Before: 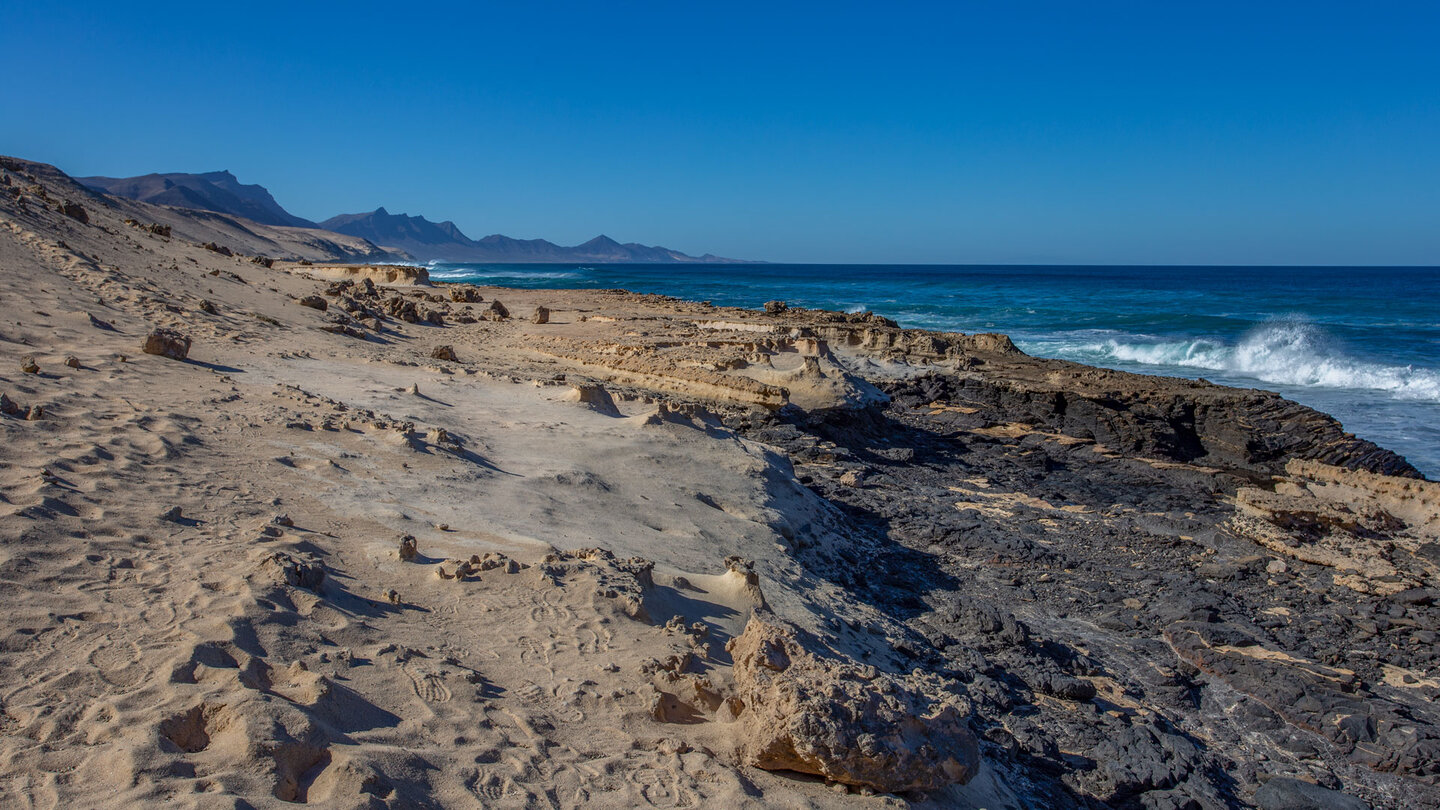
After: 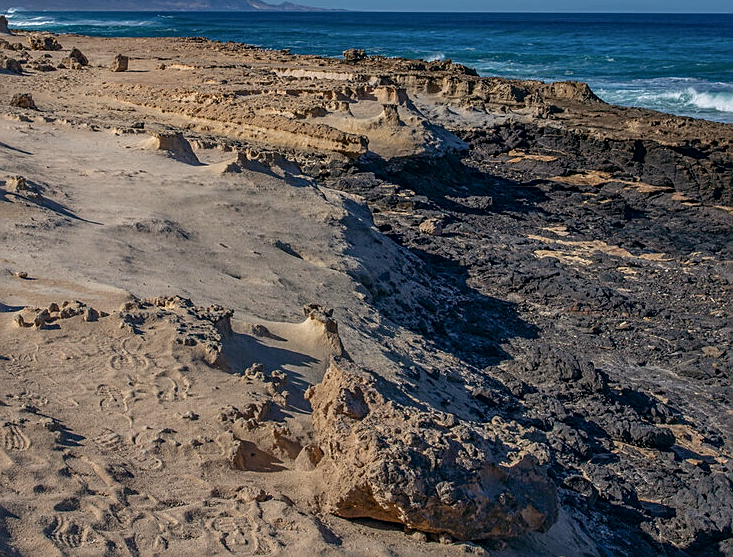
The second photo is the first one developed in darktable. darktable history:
sharpen: on, module defaults
color balance: lift [1, 0.998, 1.001, 1.002], gamma [1, 1.02, 1, 0.98], gain [1, 1.02, 1.003, 0.98]
crop and rotate: left 29.237%, top 31.152%, right 19.807%
